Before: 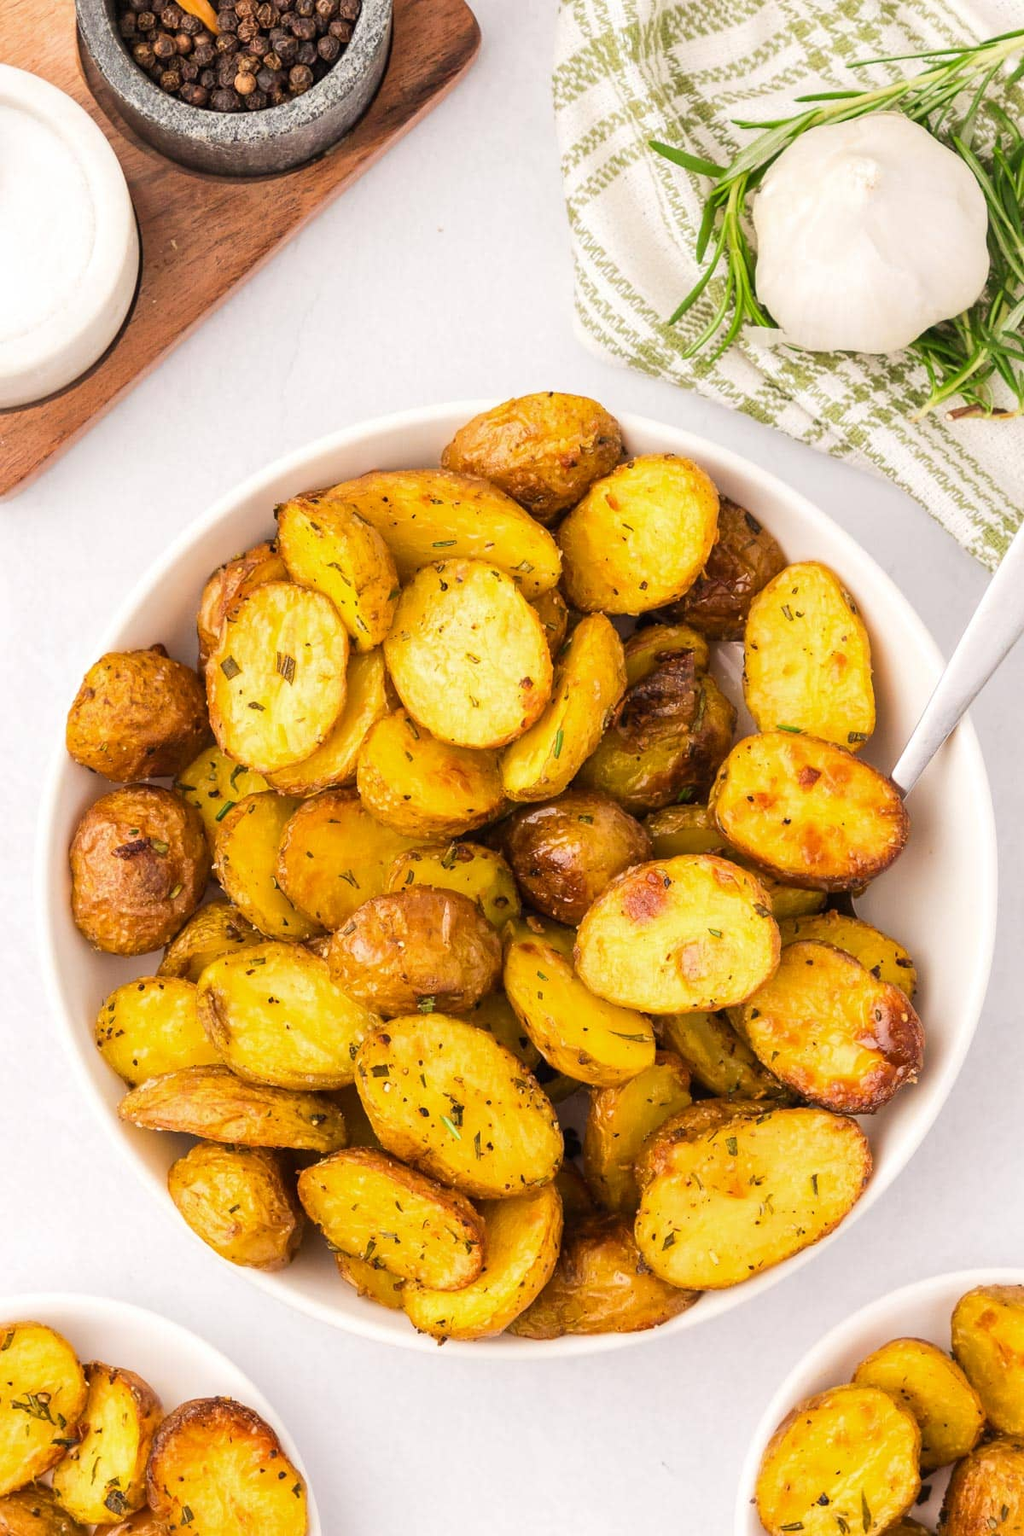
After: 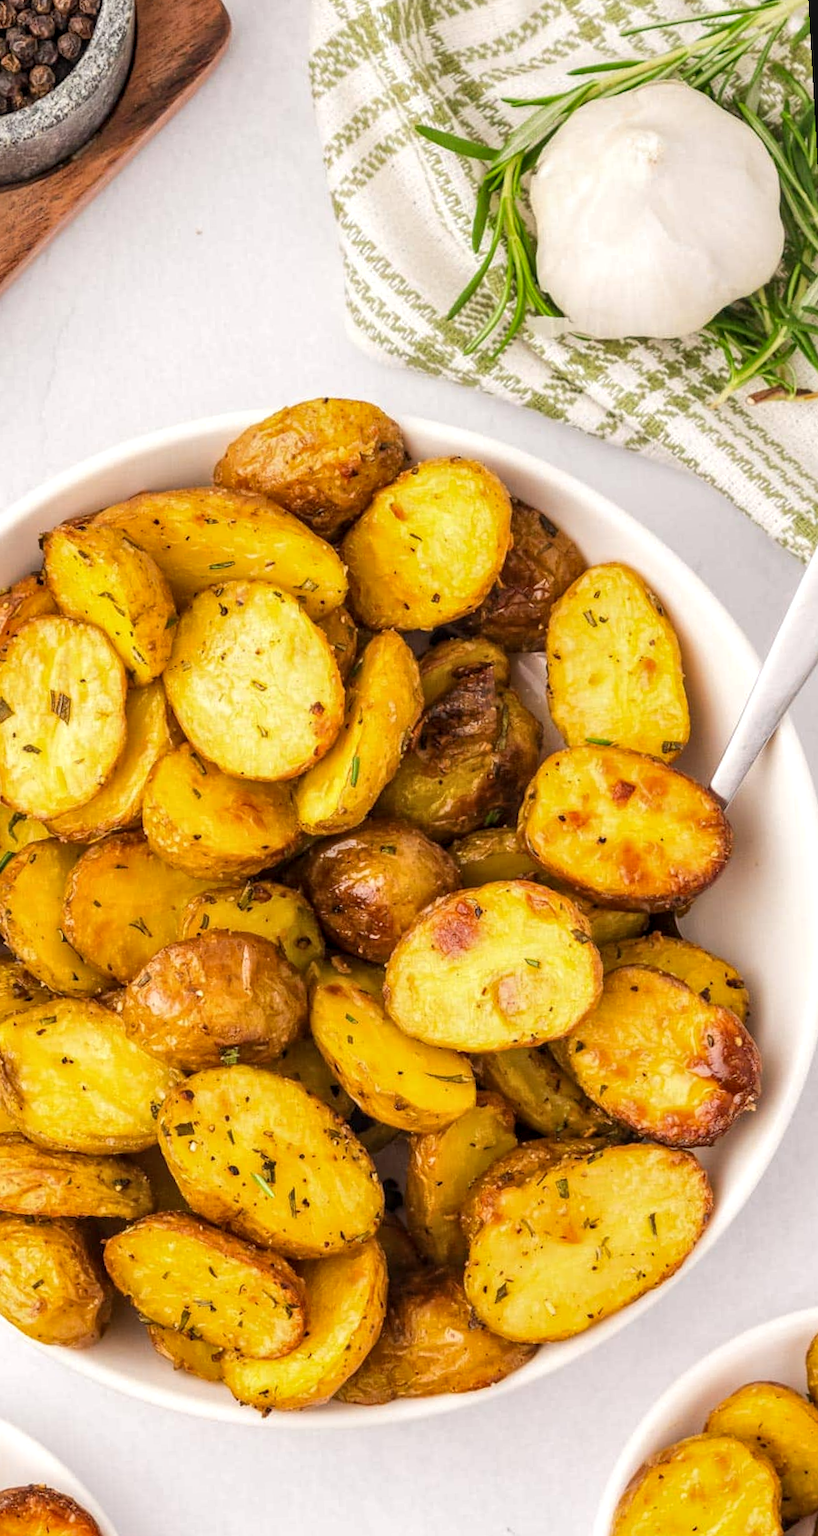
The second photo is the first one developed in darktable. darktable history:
shadows and highlights: radius 125.46, shadows 21.19, highlights -21.19, low approximation 0.01
crop and rotate: left 24.034%, top 2.838%, right 6.406%, bottom 6.299%
local contrast: on, module defaults
rotate and perspective: rotation -3.18°, automatic cropping off
